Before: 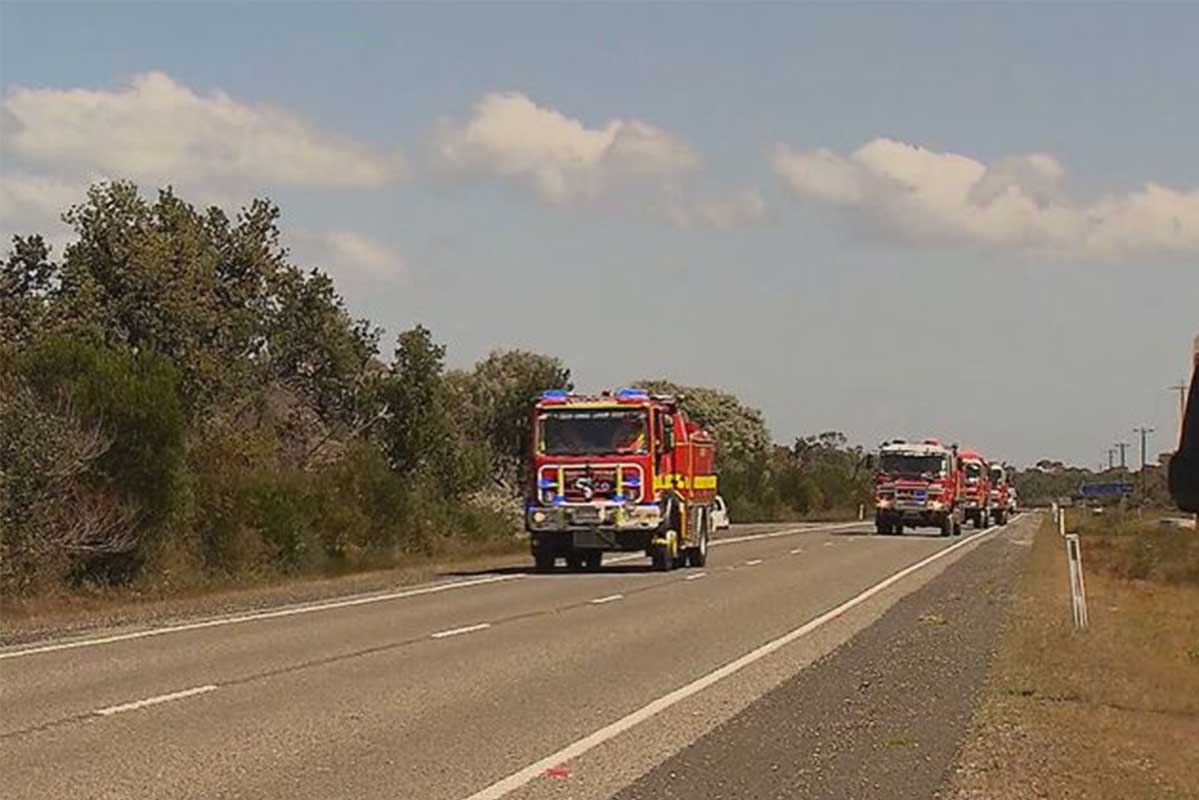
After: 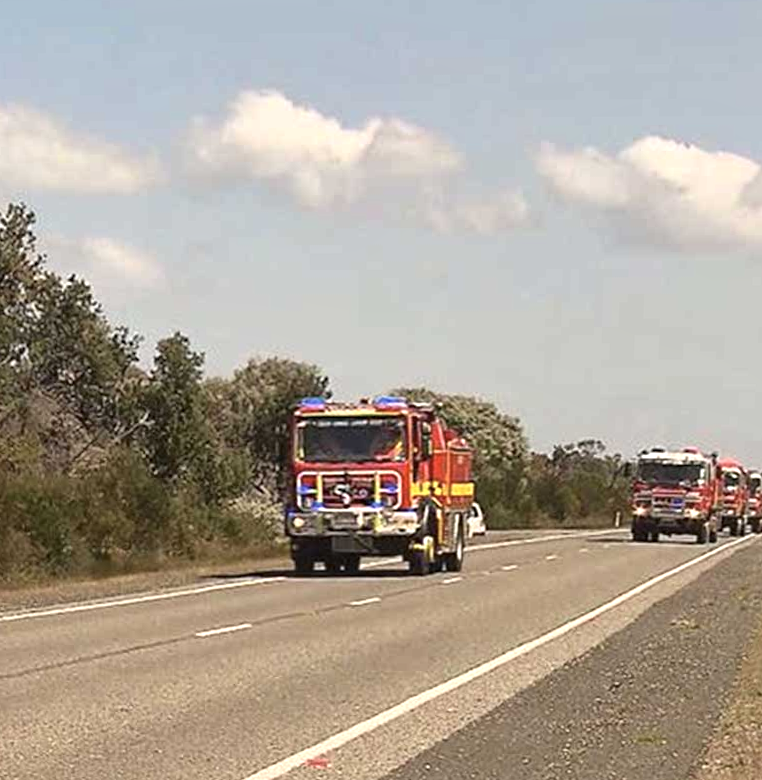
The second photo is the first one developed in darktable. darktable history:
rotate and perspective: rotation 0.074°, lens shift (vertical) 0.096, lens shift (horizontal) -0.041, crop left 0.043, crop right 0.952, crop top 0.024, crop bottom 0.979
crop and rotate: left 17.732%, right 15.423%
local contrast: mode bilateral grid, contrast 20, coarseness 50, detail 130%, midtone range 0.2
exposure: exposure 0.669 EV, compensate highlight preservation false
contrast brightness saturation: saturation -0.17
